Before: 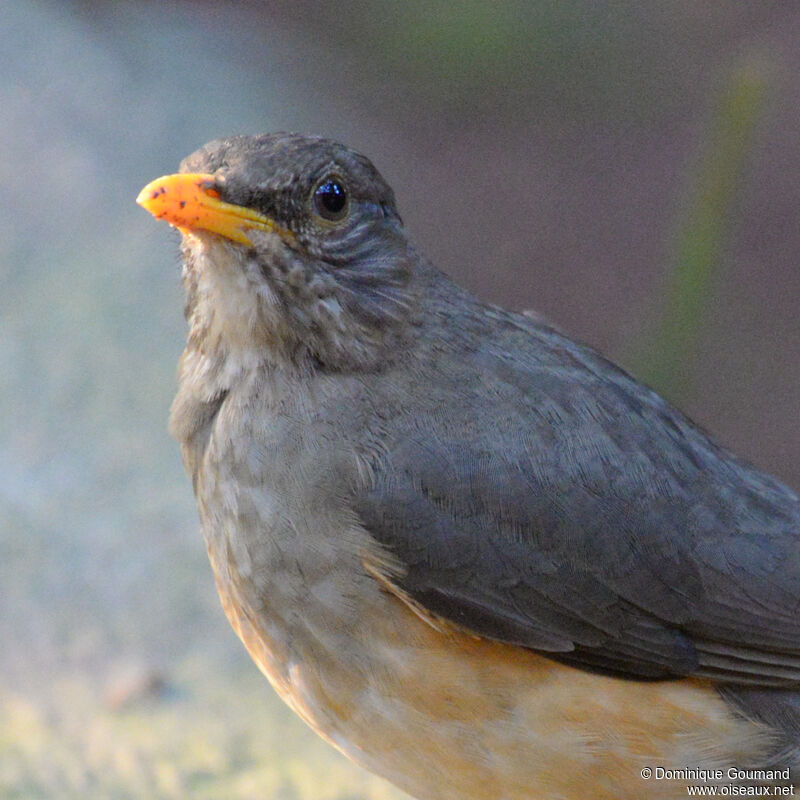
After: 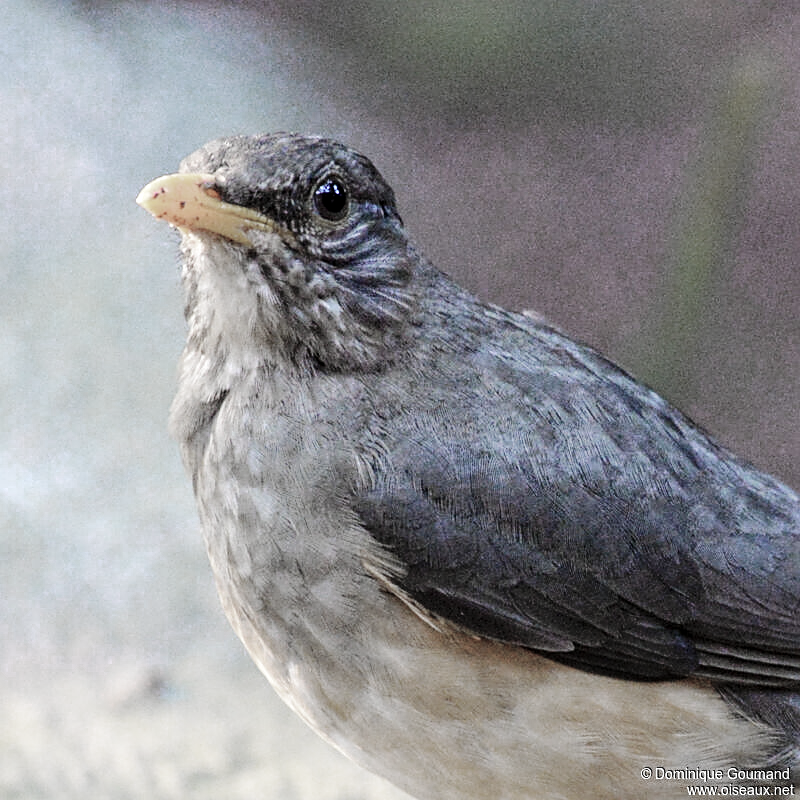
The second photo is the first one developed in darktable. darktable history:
sharpen: on, module defaults
base curve: curves: ch0 [(0, 0) (0.036, 0.025) (0.121, 0.166) (0.206, 0.329) (0.605, 0.79) (1, 1)], preserve colors none
color zones: curves: ch0 [(0, 0.613) (0.01, 0.613) (0.245, 0.448) (0.498, 0.529) (0.642, 0.665) (0.879, 0.777) (0.99, 0.613)]; ch1 [(0, 0.272) (0.219, 0.127) (0.724, 0.346)]
tone equalizer: -7 EV 0.19 EV, -6 EV 0.144 EV, -5 EV 0.075 EV, -4 EV 0.072 EV, -2 EV -0.017 EV, -1 EV -0.04 EV, +0 EV -0.039 EV, mask exposure compensation -0.492 EV
local contrast: on, module defaults
